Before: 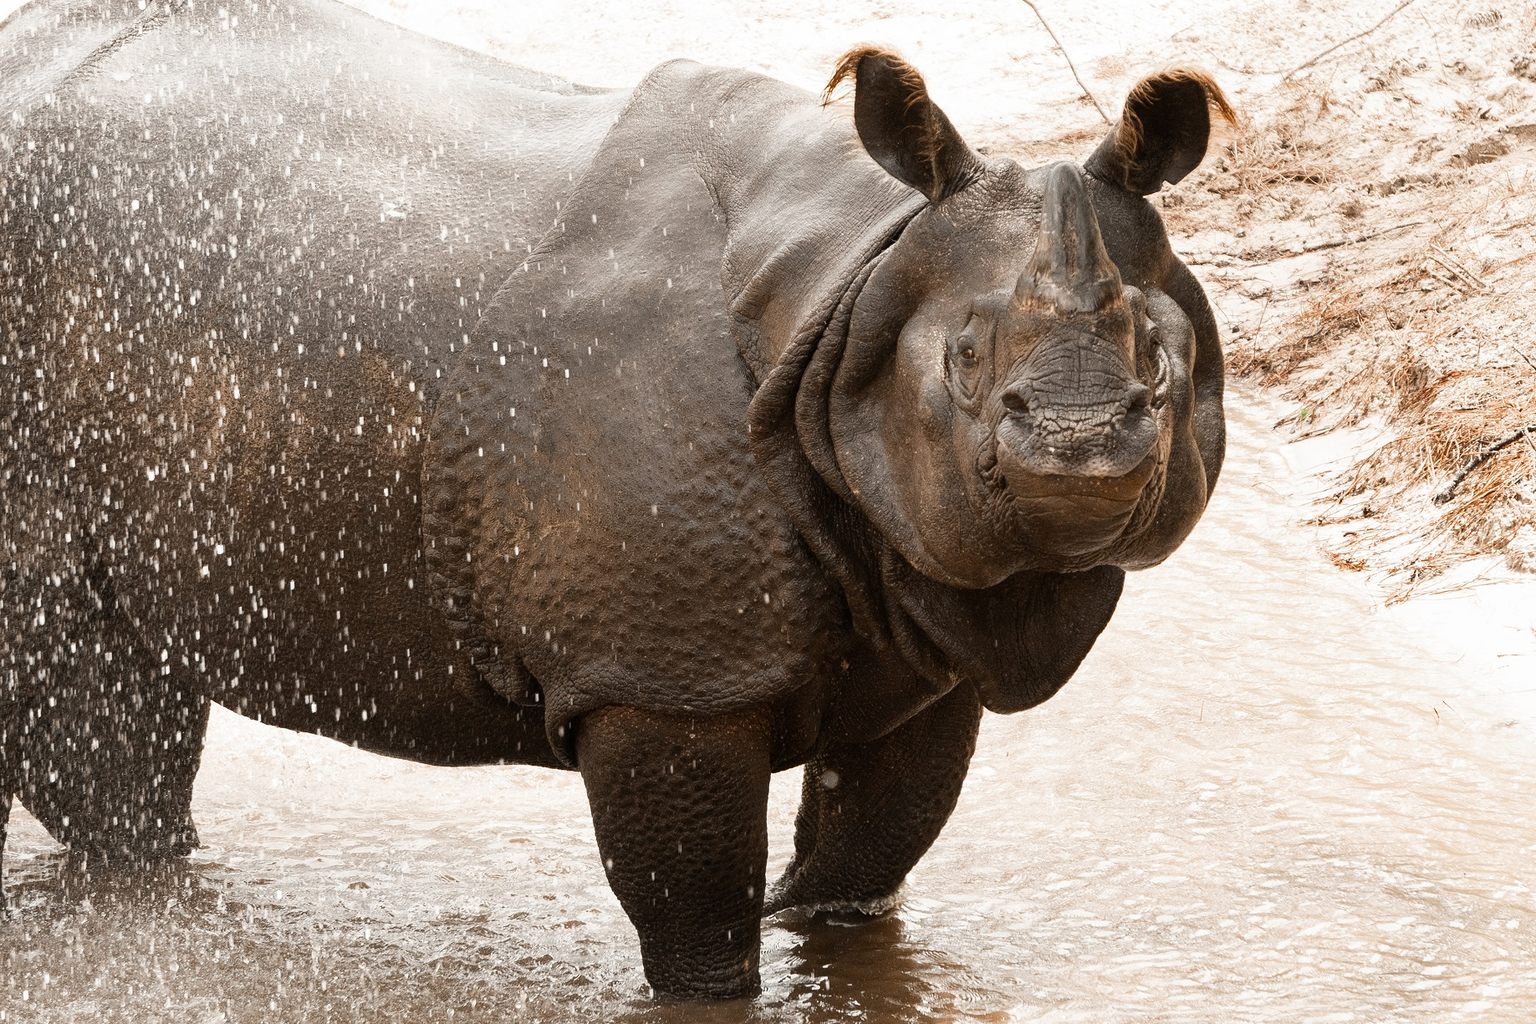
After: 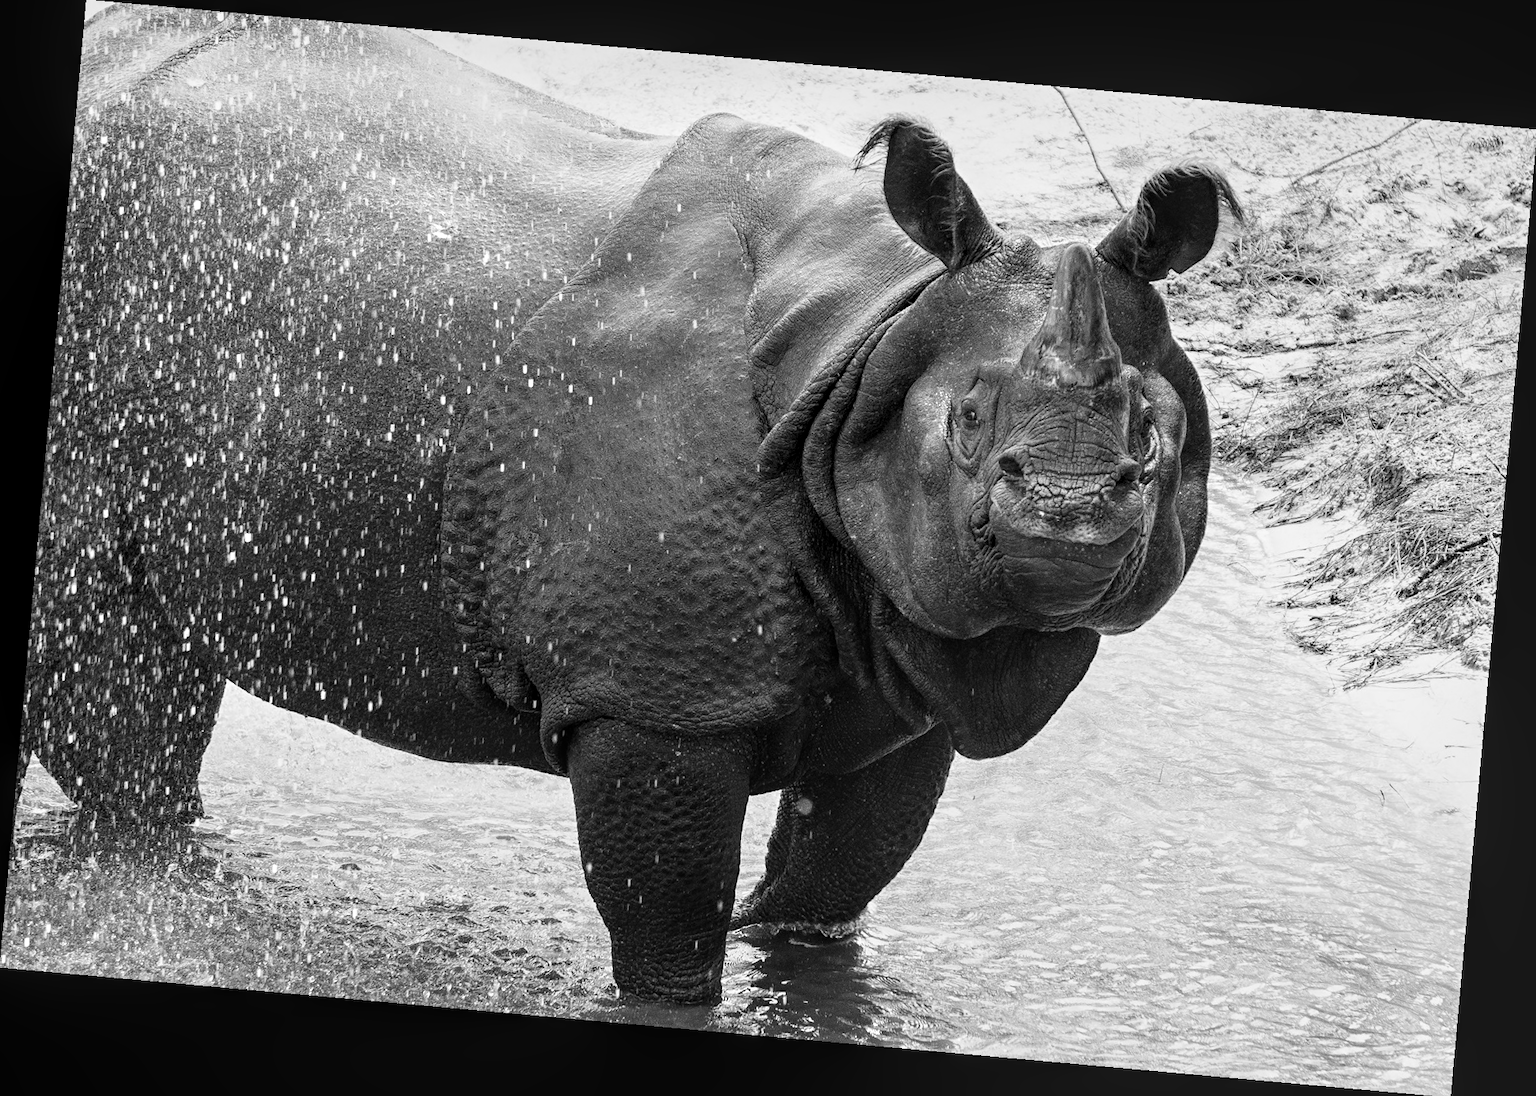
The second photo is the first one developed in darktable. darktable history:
contrast equalizer: y [[0.5, 0.504, 0.515, 0.527, 0.535, 0.534], [0.5 ×6], [0.491, 0.387, 0.179, 0.068, 0.068, 0.068], [0 ×5, 0.023], [0 ×6]]
color balance rgb: perceptual saturation grading › global saturation 20%, global vibrance 20%
monochrome: a 0, b 0, size 0.5, highlights 0.57
local contrast: on, module defaults
contrast brightness saturation: contrast 0.03, brightness -0.04
rotate and perspective: rotation 5.12°, automatic cropping off
